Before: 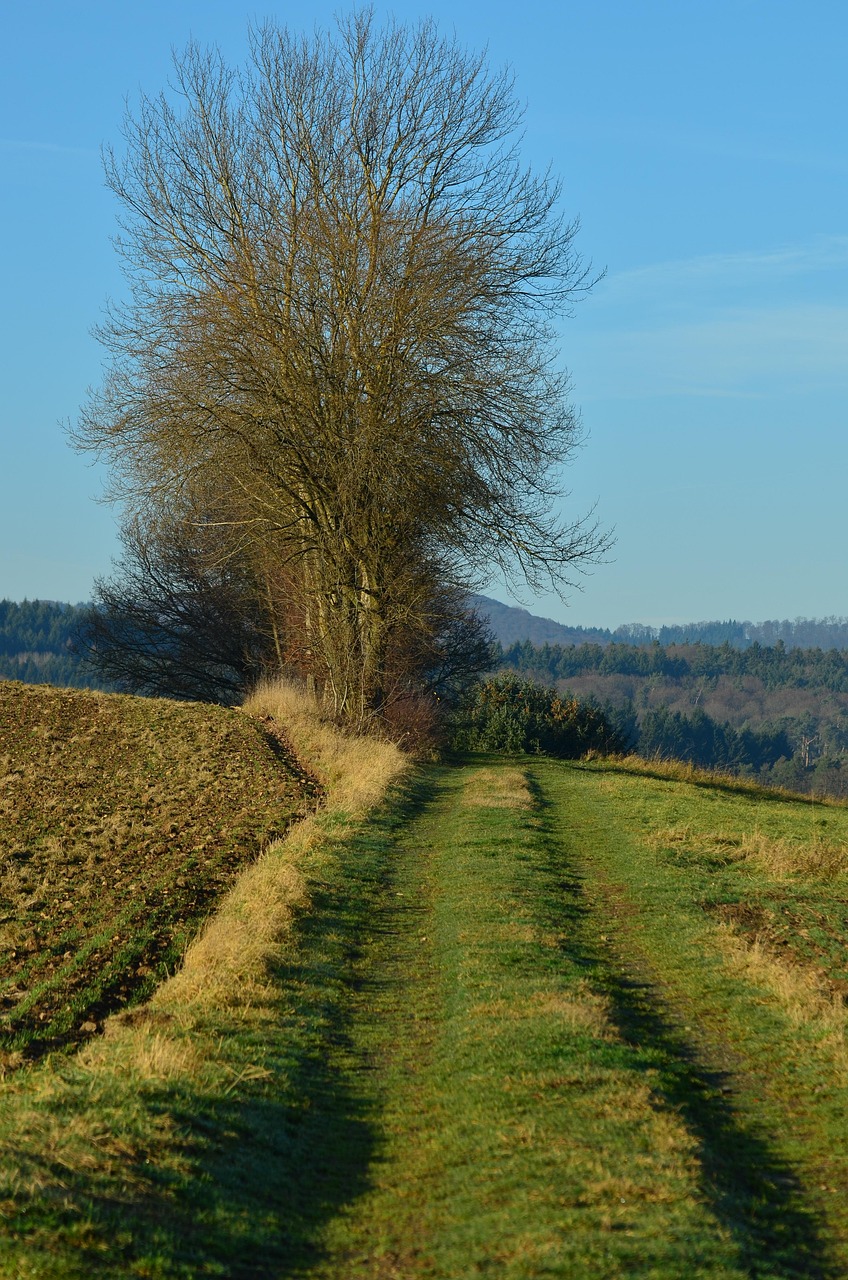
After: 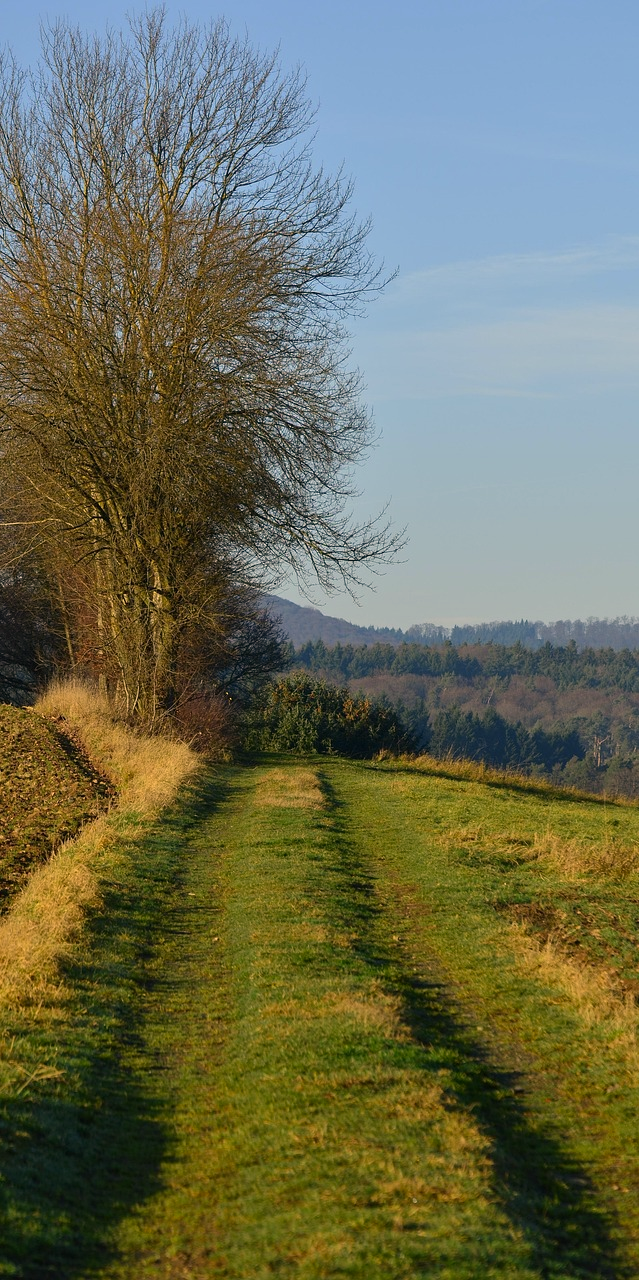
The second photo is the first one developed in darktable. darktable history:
crop and rotate: left 24.56%
color correction: highlights a* 11.78, highlights b* 12.1
